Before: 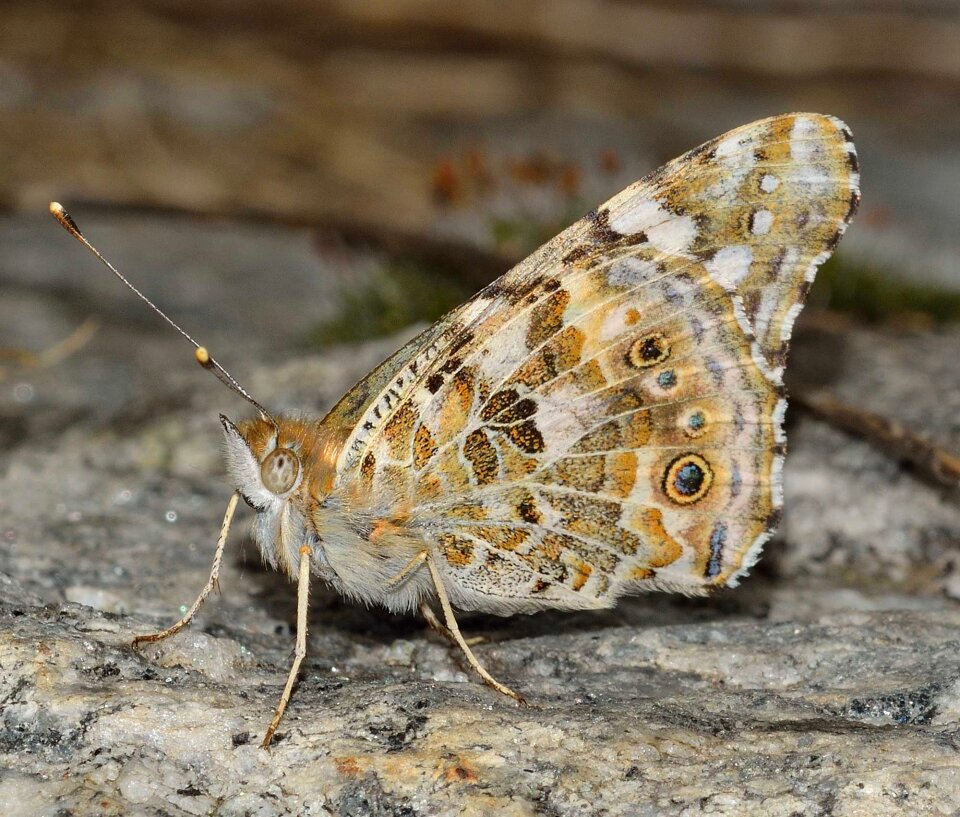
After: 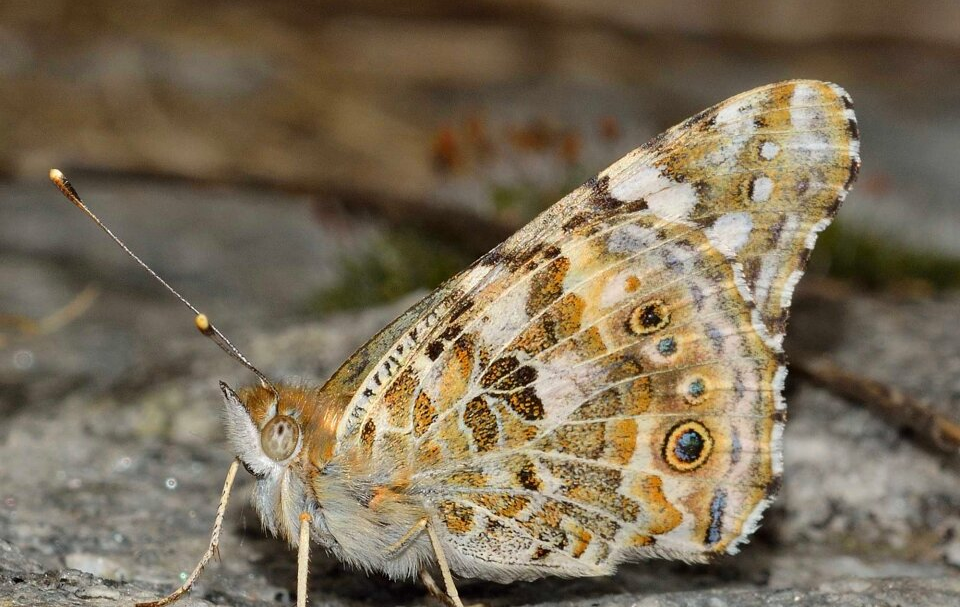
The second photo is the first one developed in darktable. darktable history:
crop: top 4.117%, bottom 21.525%
